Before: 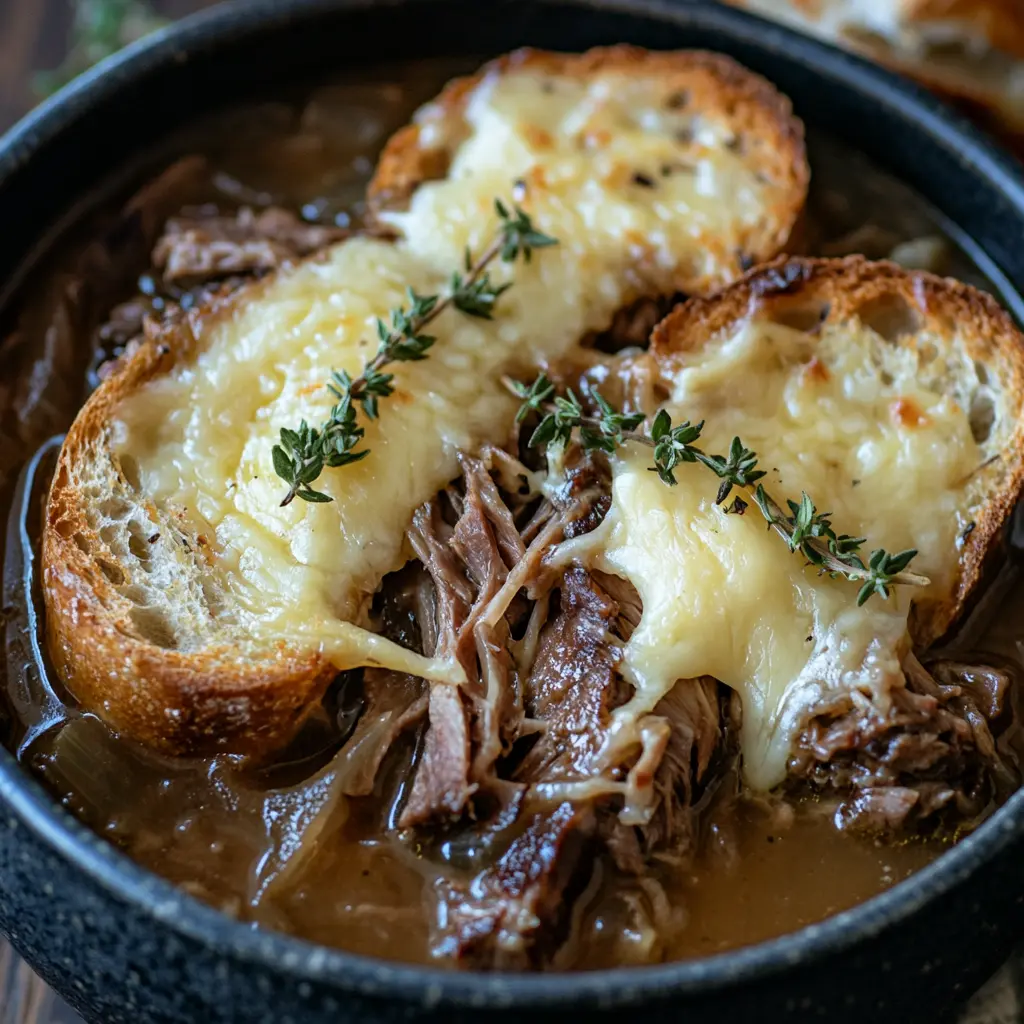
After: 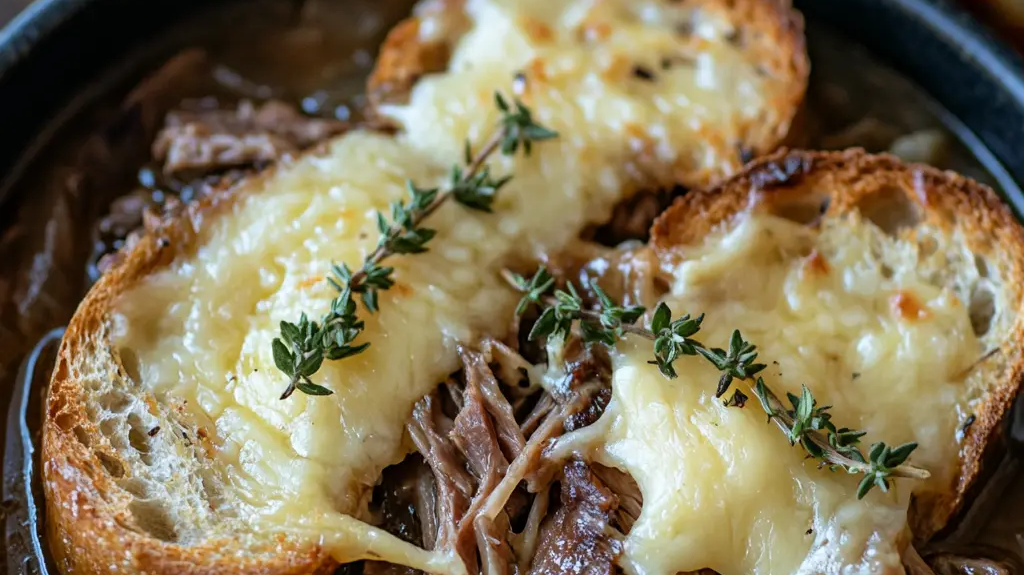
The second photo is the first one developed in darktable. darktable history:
crop and rotate: top 10.536%, bottom 33.262%
